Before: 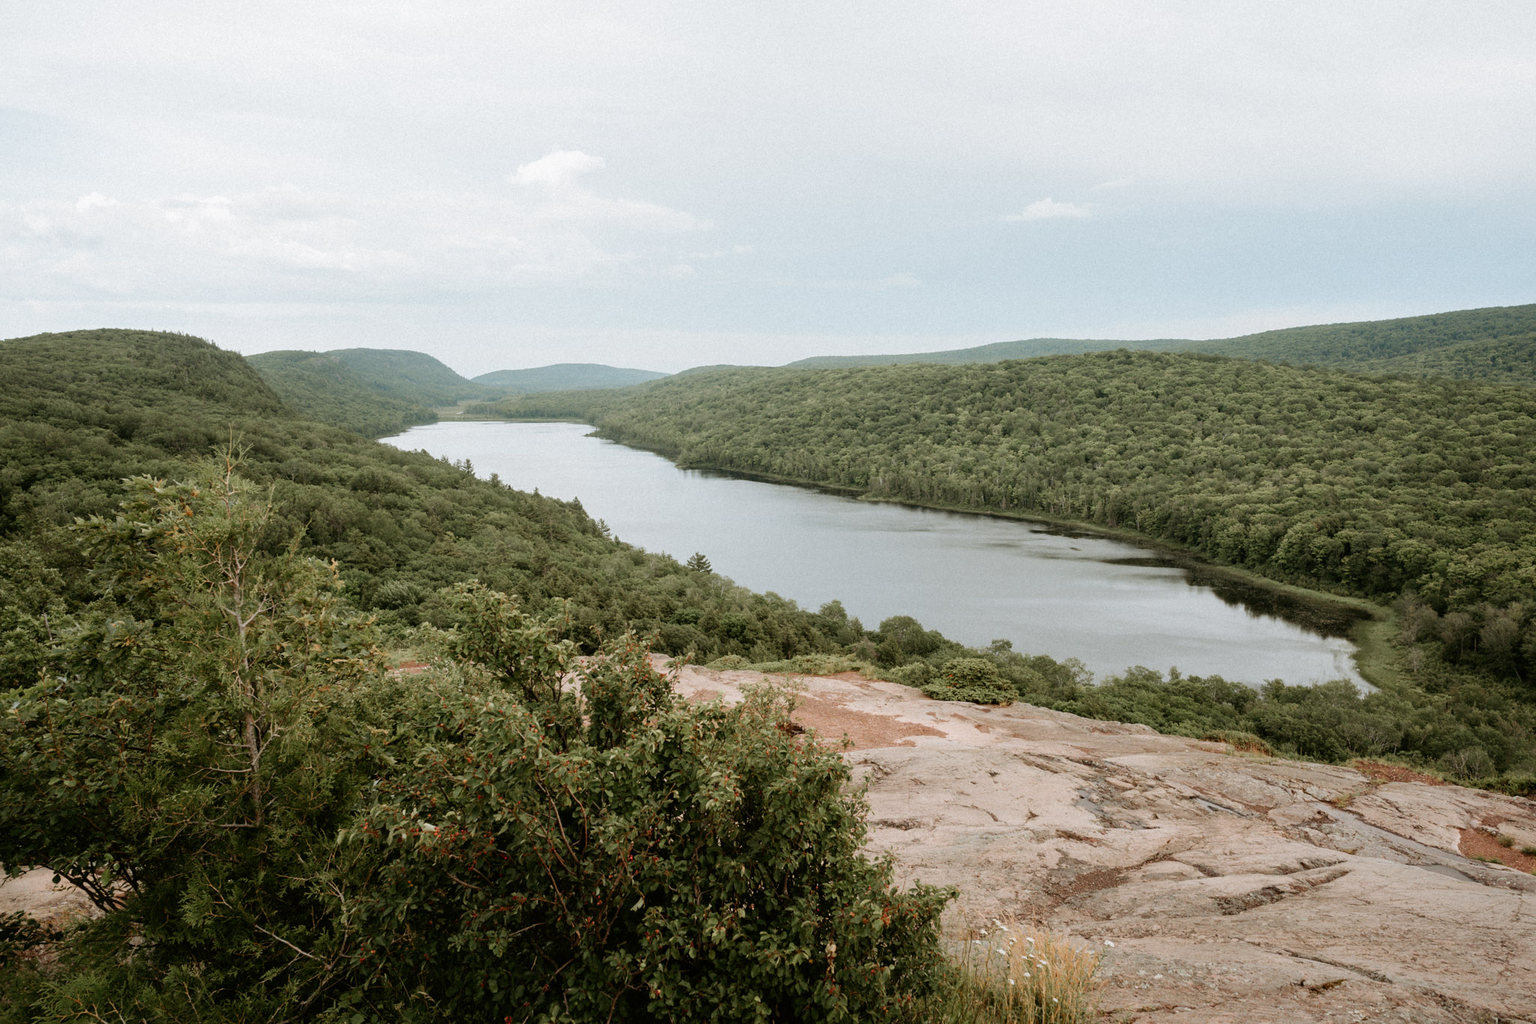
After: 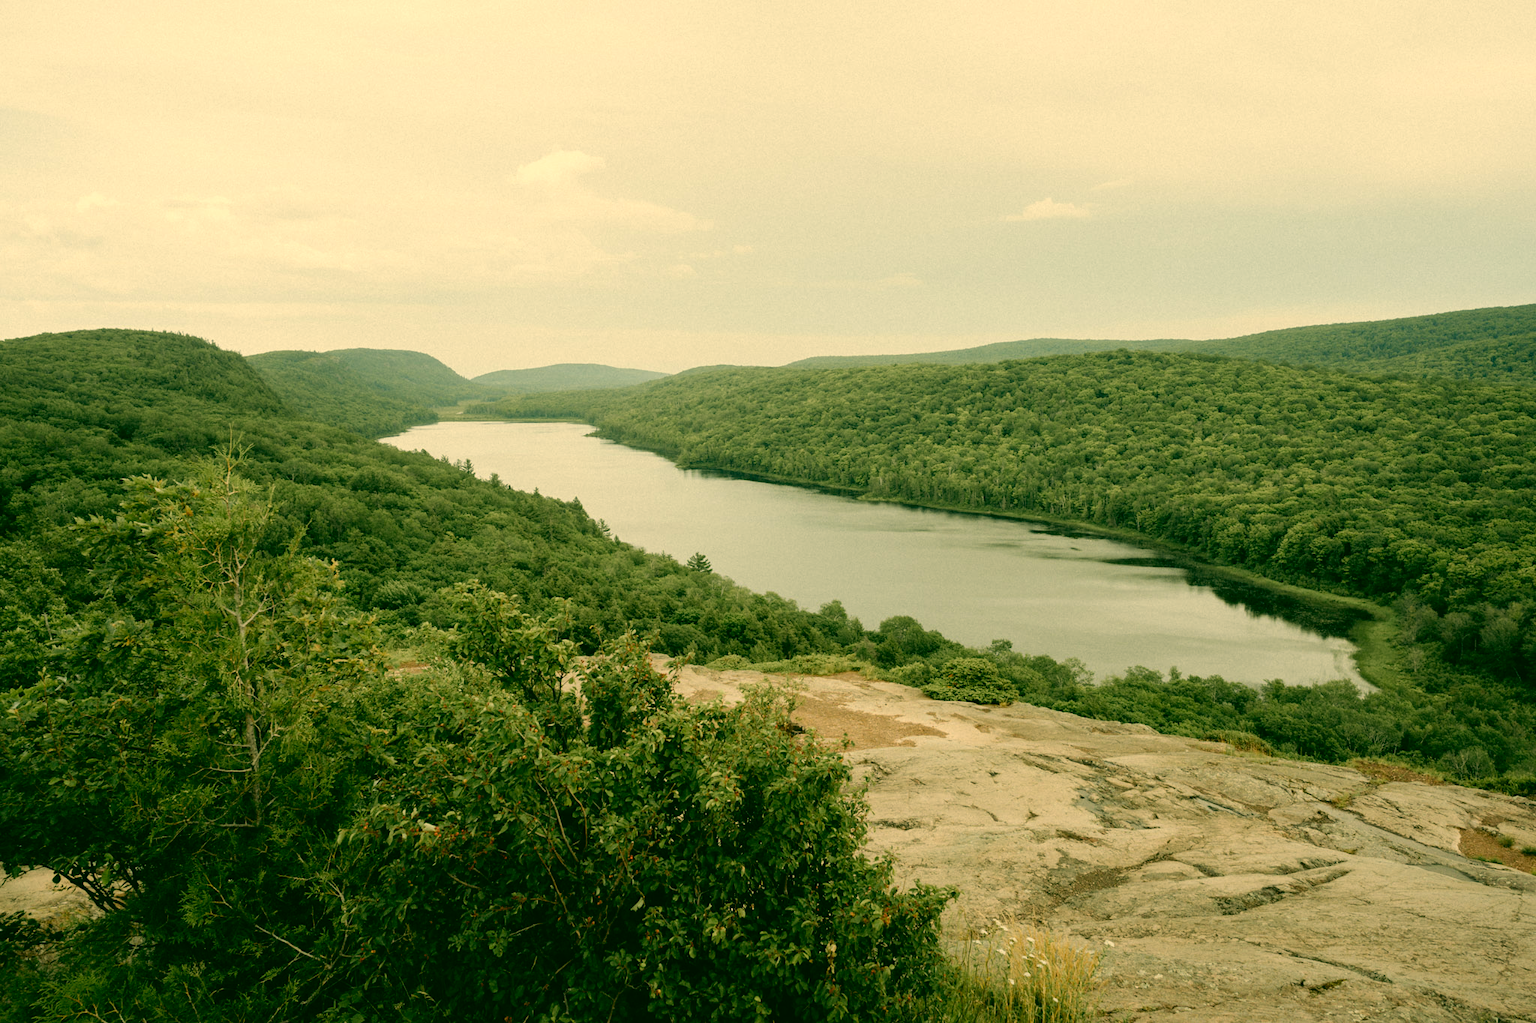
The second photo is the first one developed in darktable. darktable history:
color correction: highlights a* 5.62, highlights b* 32.8, shadows a* -25.12, shadows b* 3.83
